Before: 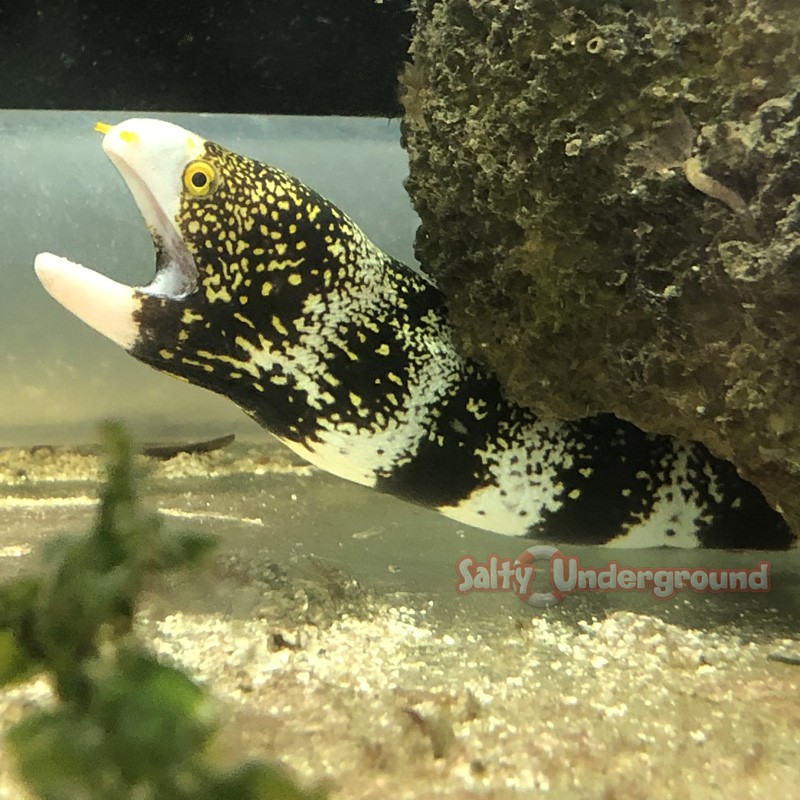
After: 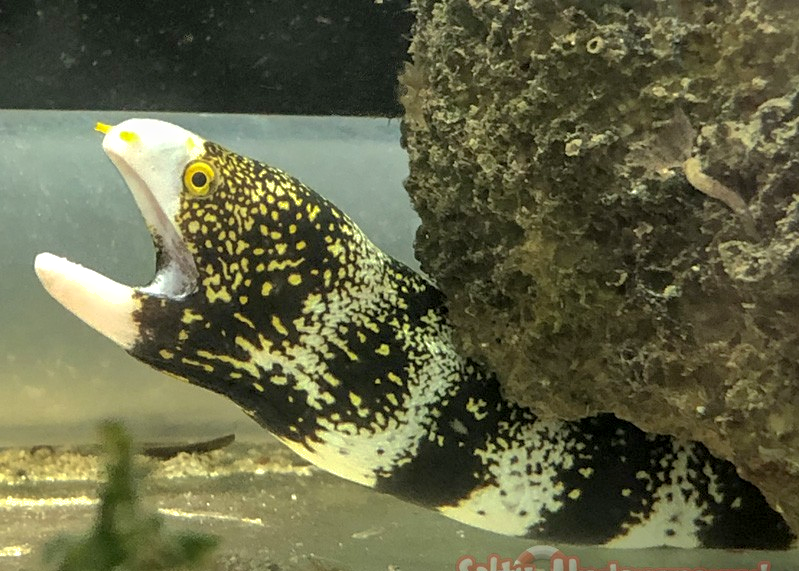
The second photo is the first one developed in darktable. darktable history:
crop: bottom 28.558%
local contrast: on, module defaults
shadows and highlights: on, module defaults
contrast equalizer: y [[0.515 ×6], [0.507 ×6], [0.425 ×6], [0 ×6], [0 ×6]]
